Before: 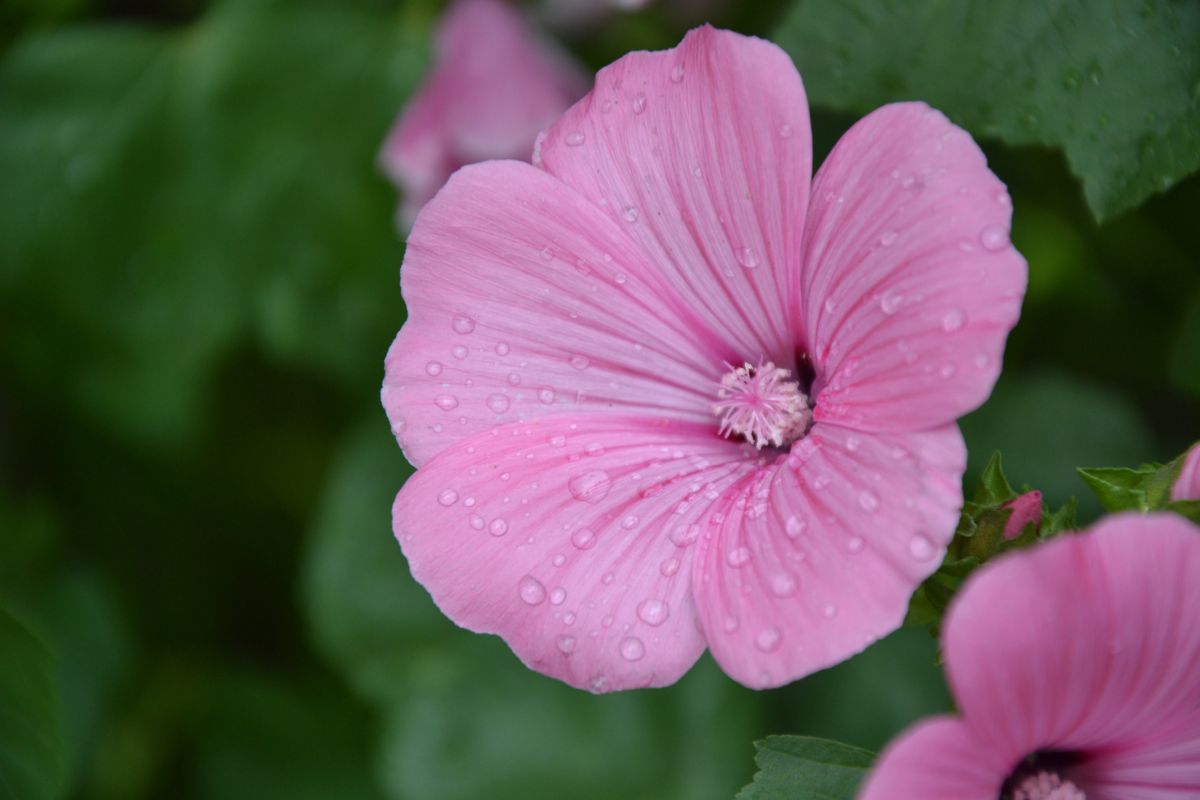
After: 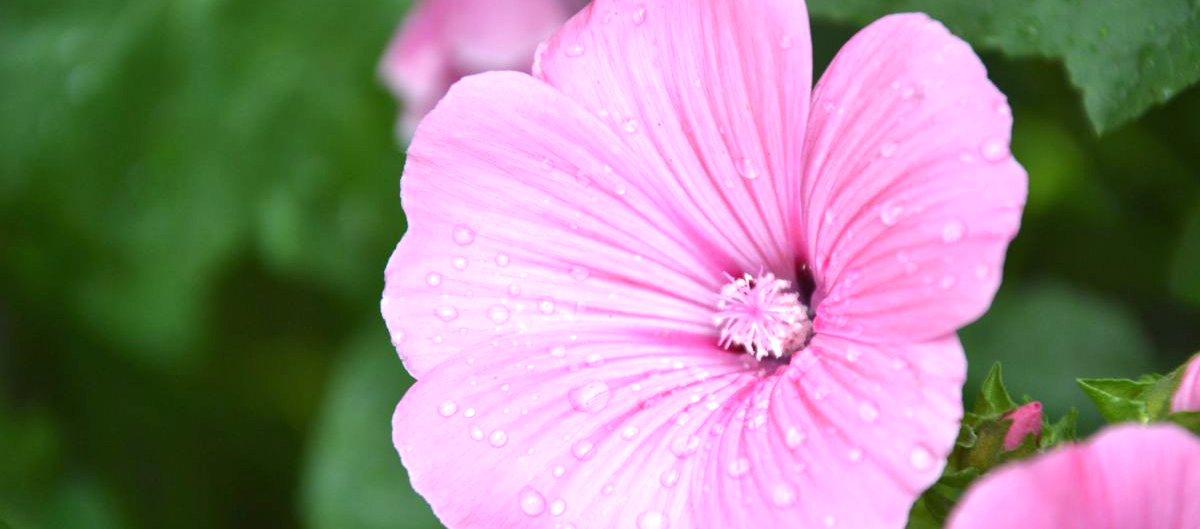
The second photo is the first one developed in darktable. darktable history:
crop: top 11.138%, bottom 22.616%
exposure: black level correction 0, exposure 1.102 EV, compensate highlight preservation false
